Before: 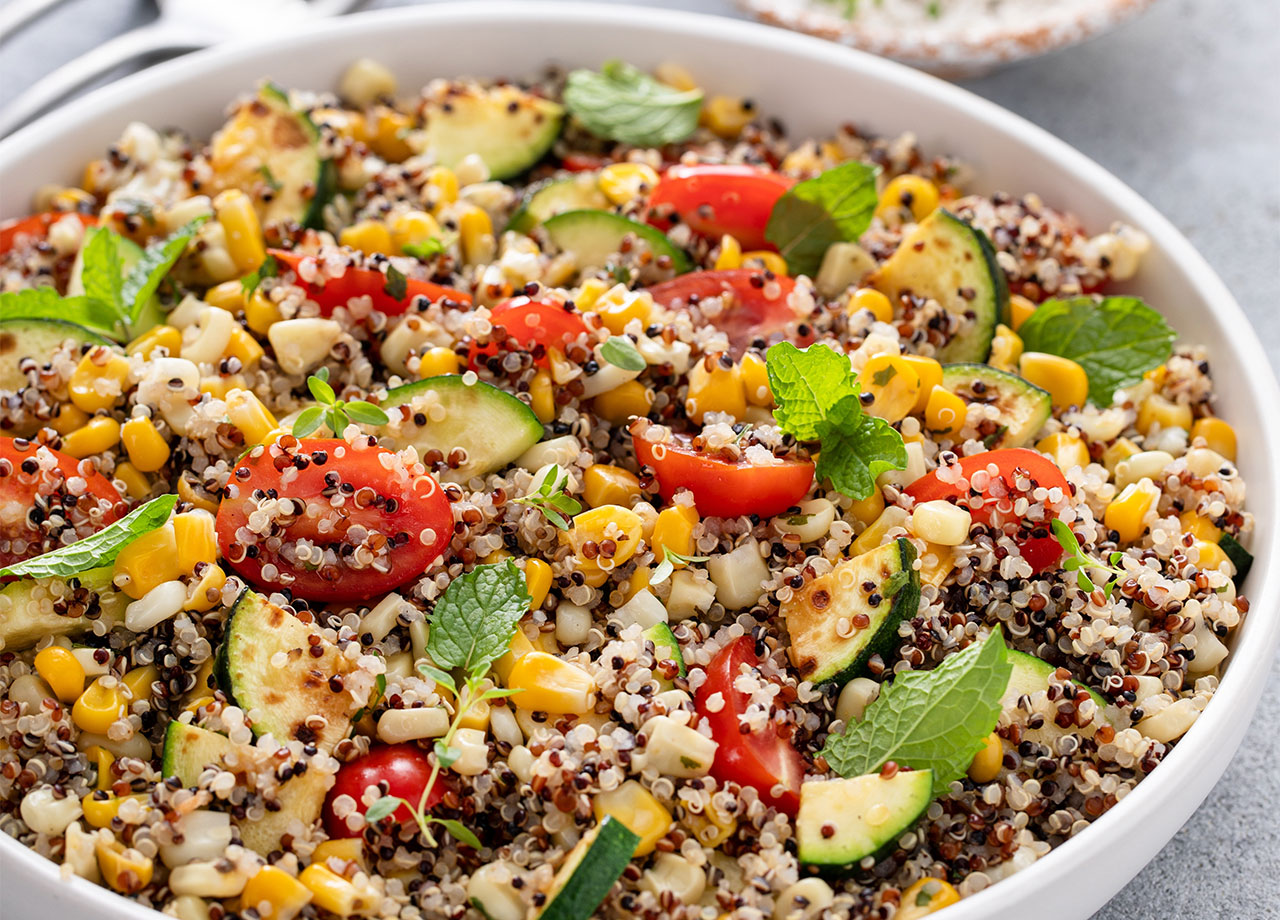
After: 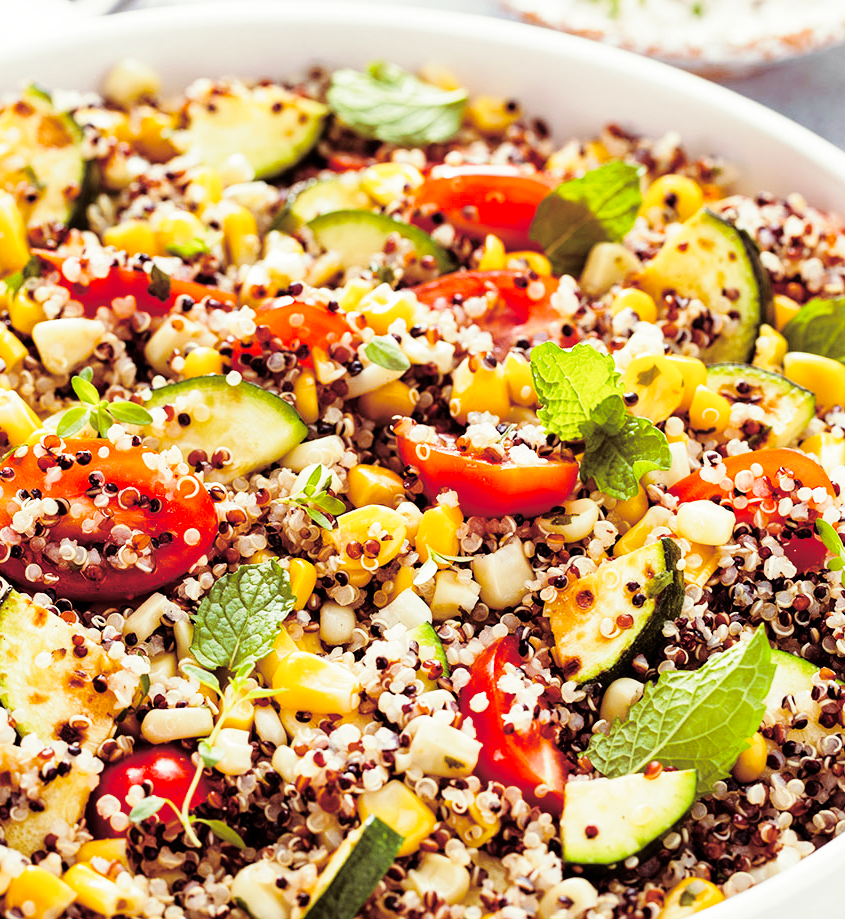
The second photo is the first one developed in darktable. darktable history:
base curve: curves: ch0 [(0, 0) (0.028, 0.03) (0.121, 0.232) (0.46, 0.748) (0.859, 0.968) (1, 1)], preserve colors none
color balance rgb: perceptual saturation grading › global saturation 20%, perceptual saturation grading › highlights -25%, perceptual saturation grading › shadows 50%
white balance: emerald 1
split-toning: on, module defaults
crop and rotate: left 18.442%, right 15.508%
